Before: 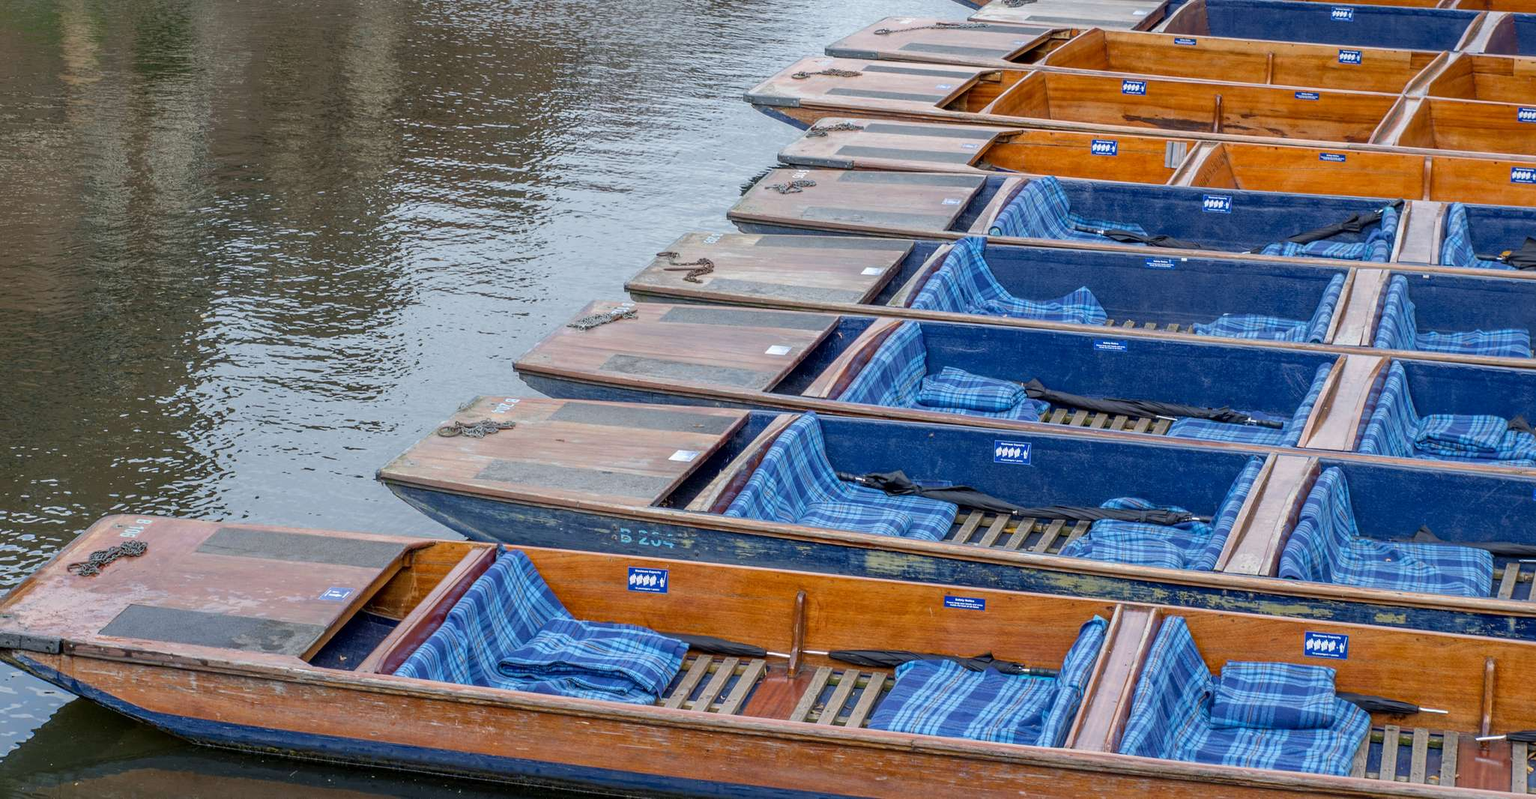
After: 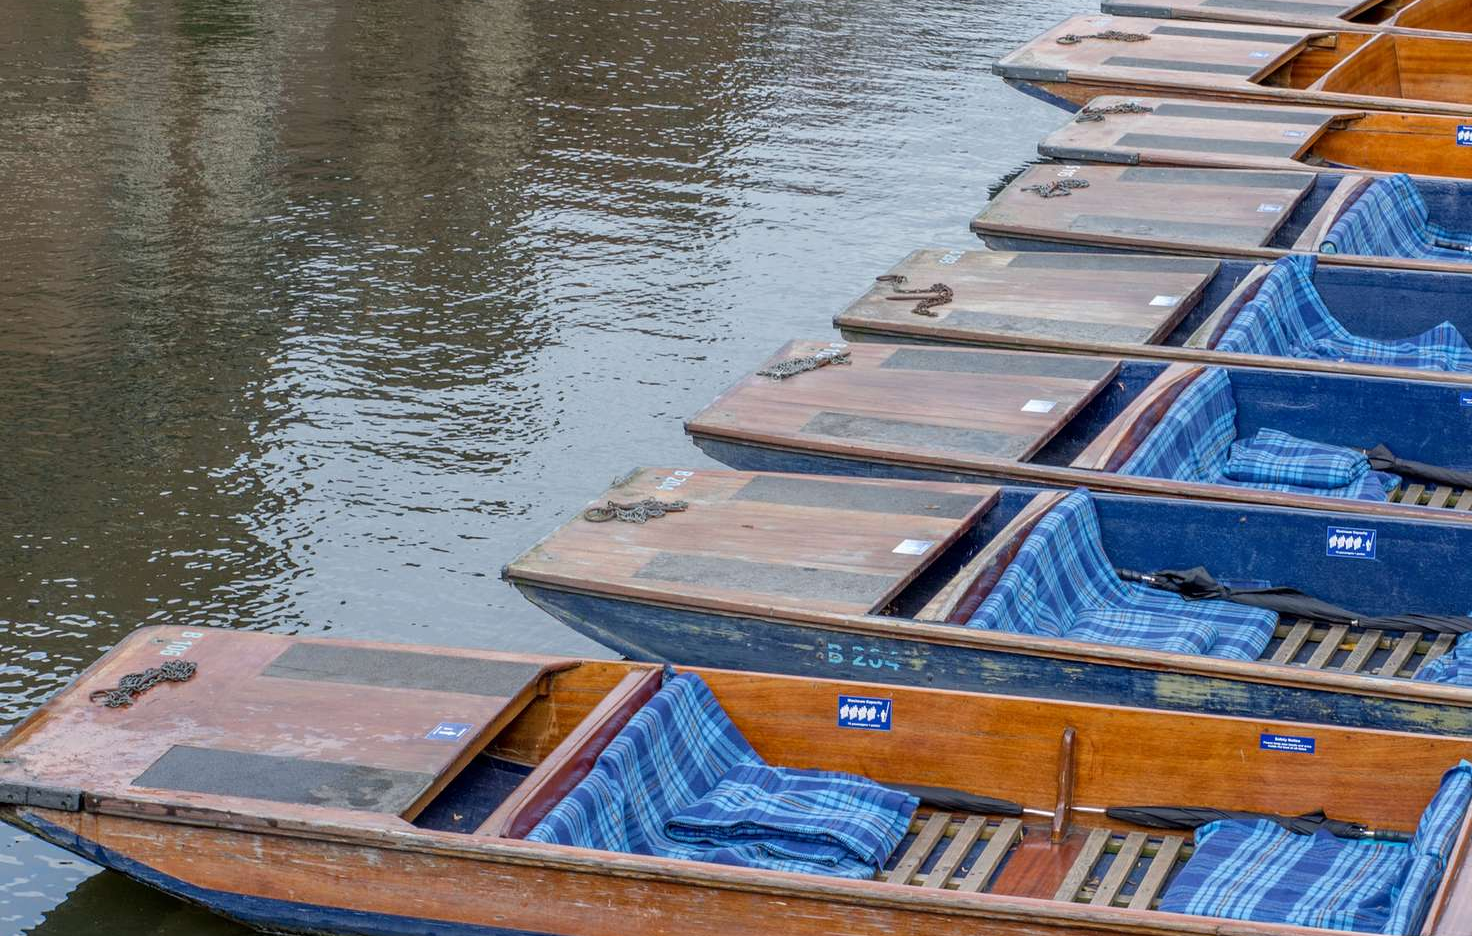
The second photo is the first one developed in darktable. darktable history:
crop: top 5.803%, right 27.864%, bottom 5.804%
shadows and highlights: shadows 29.32, highlights -29.32, low approximation 0.01, soften with gaussian
